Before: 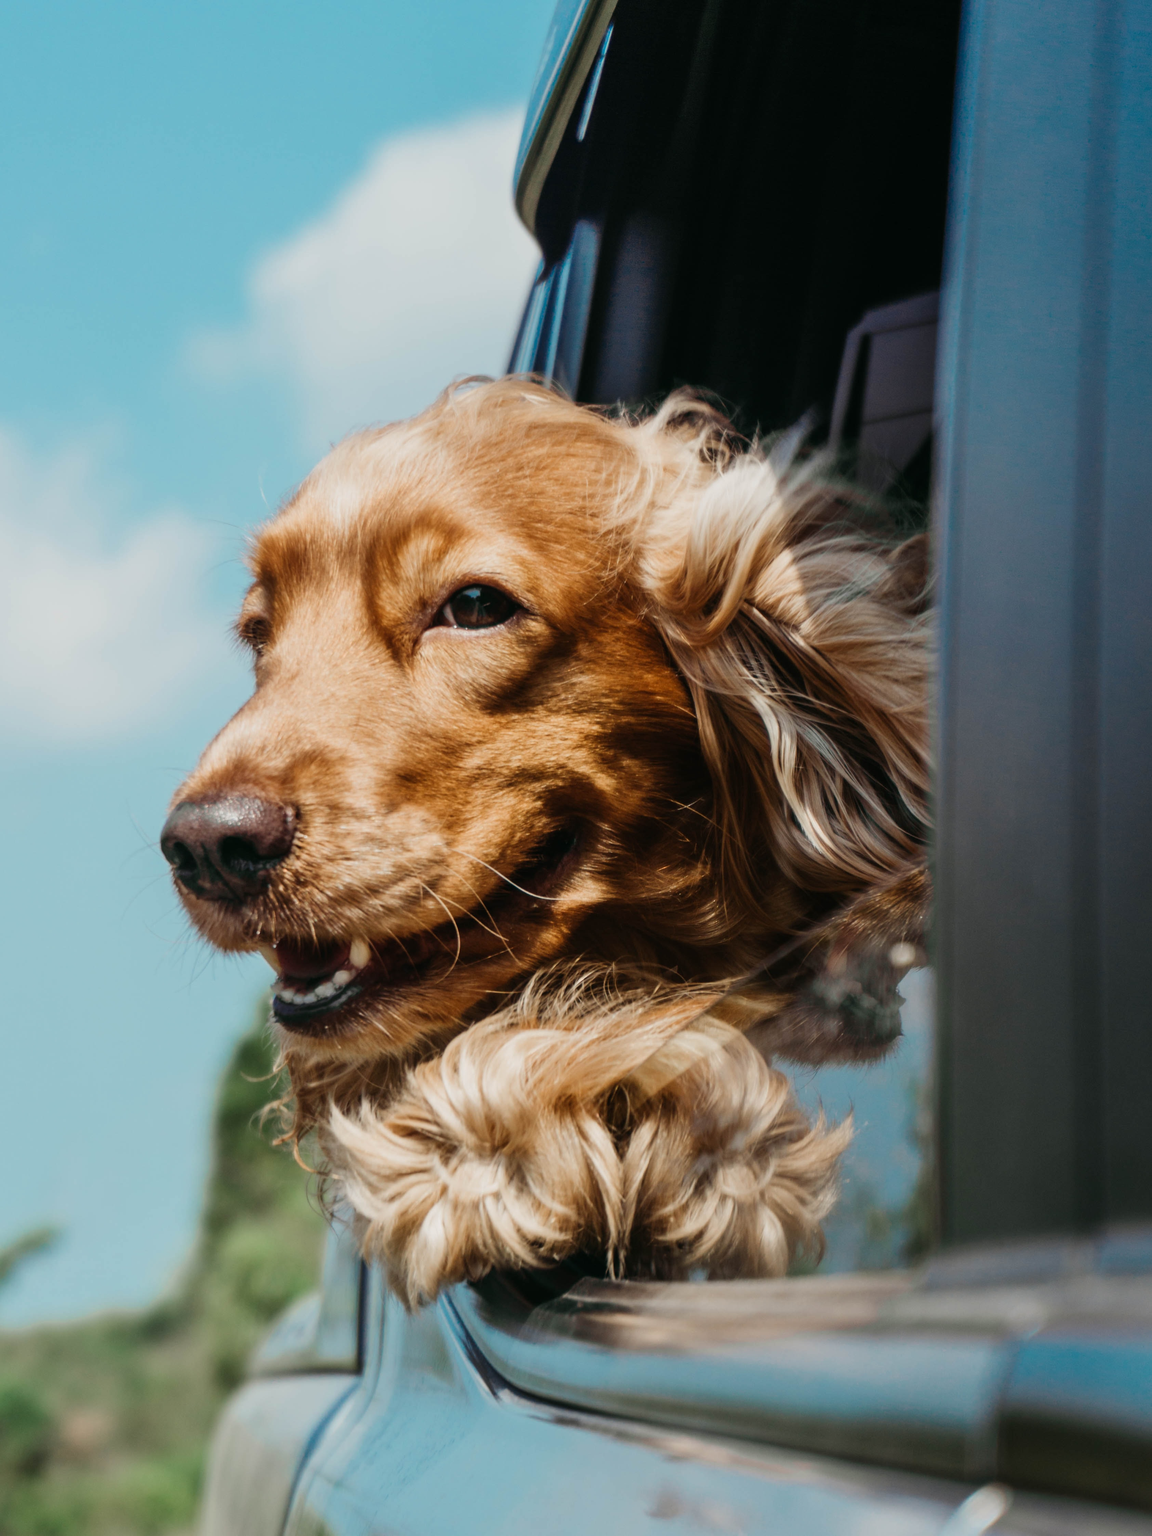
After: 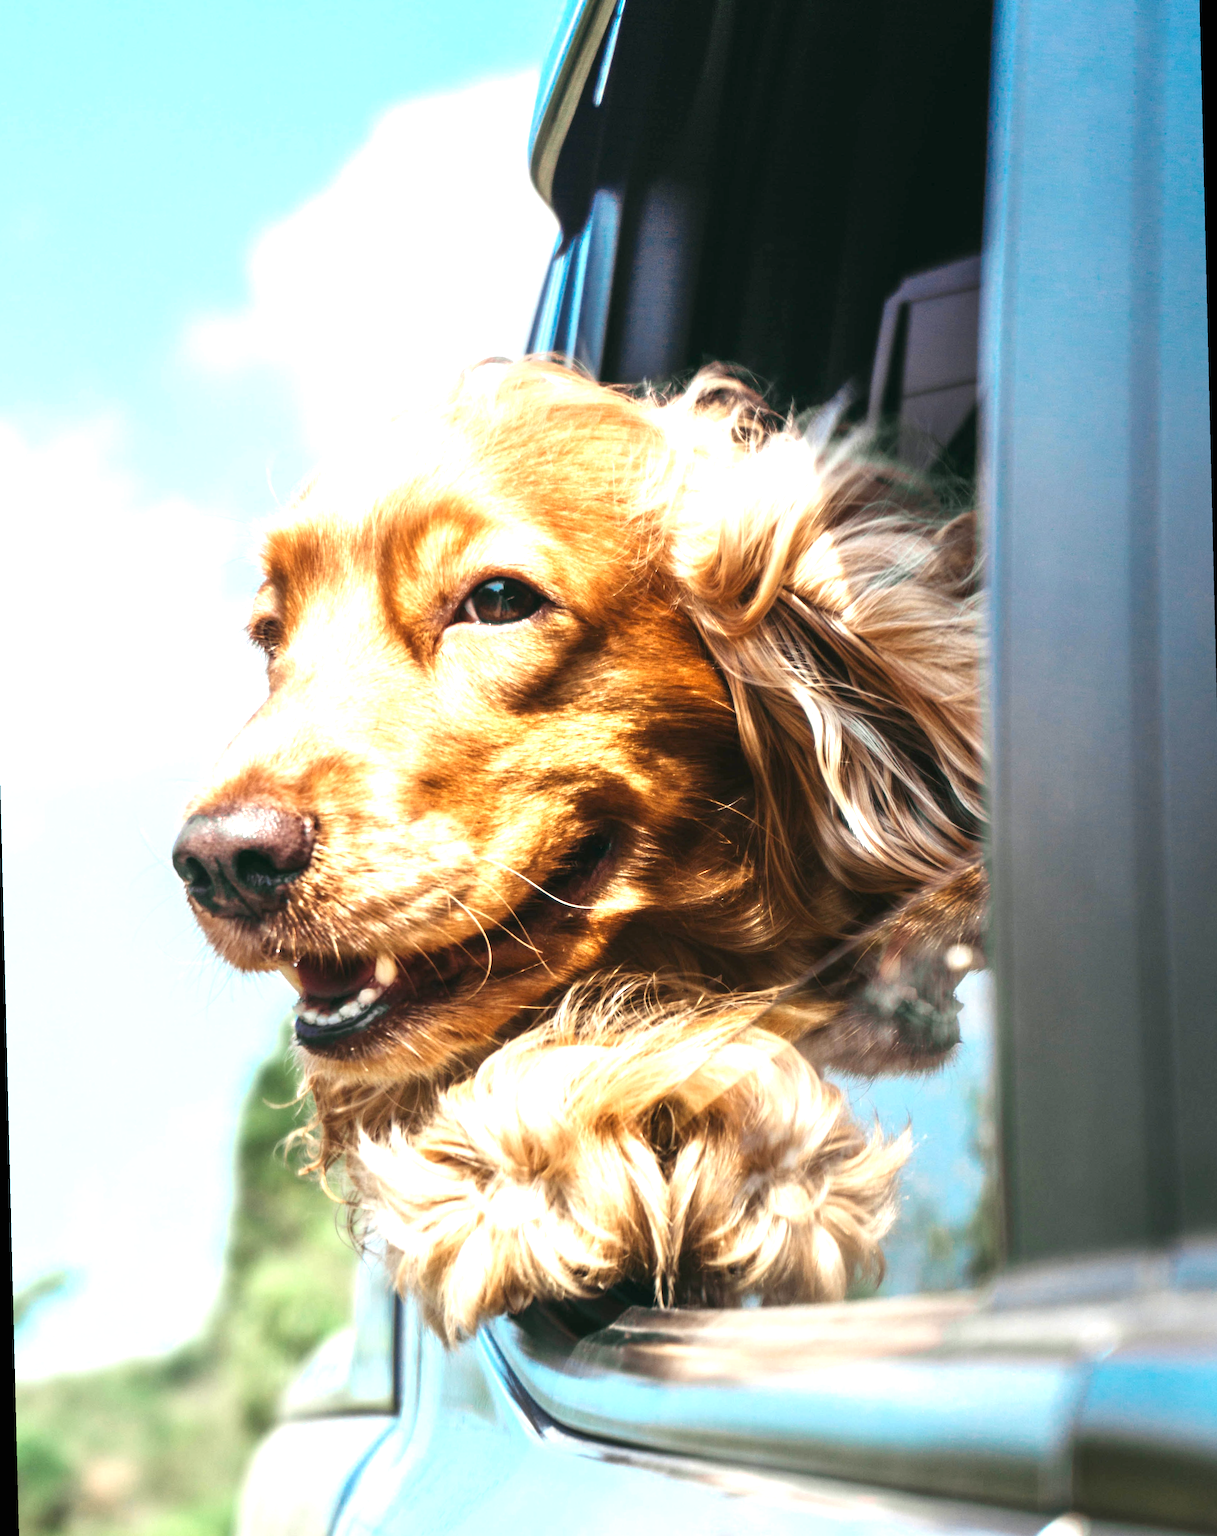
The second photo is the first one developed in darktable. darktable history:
exposure: black level correction 0, exposure 1.6 EV, compensate exposure bias true, compensate highlight preservation false
rotate and perspective: rotation -1.42°, crop left 0.016, crop right 0.984, crop top 0.035, crop bottom 0.965
